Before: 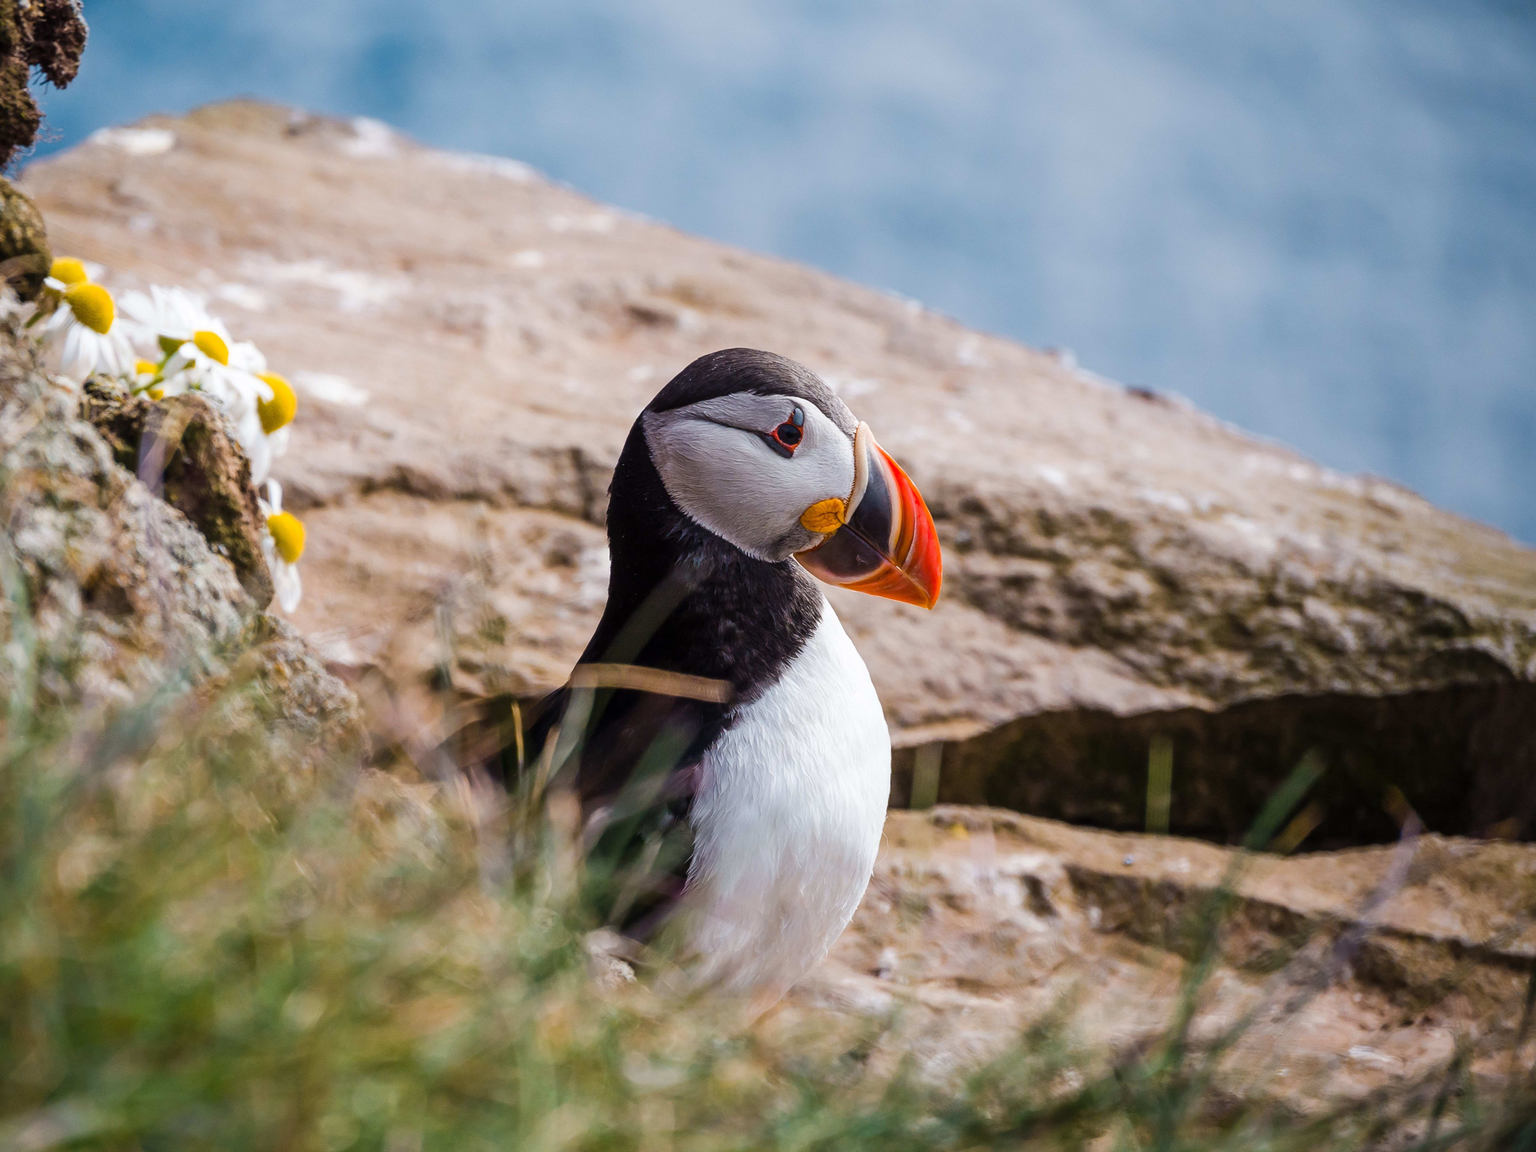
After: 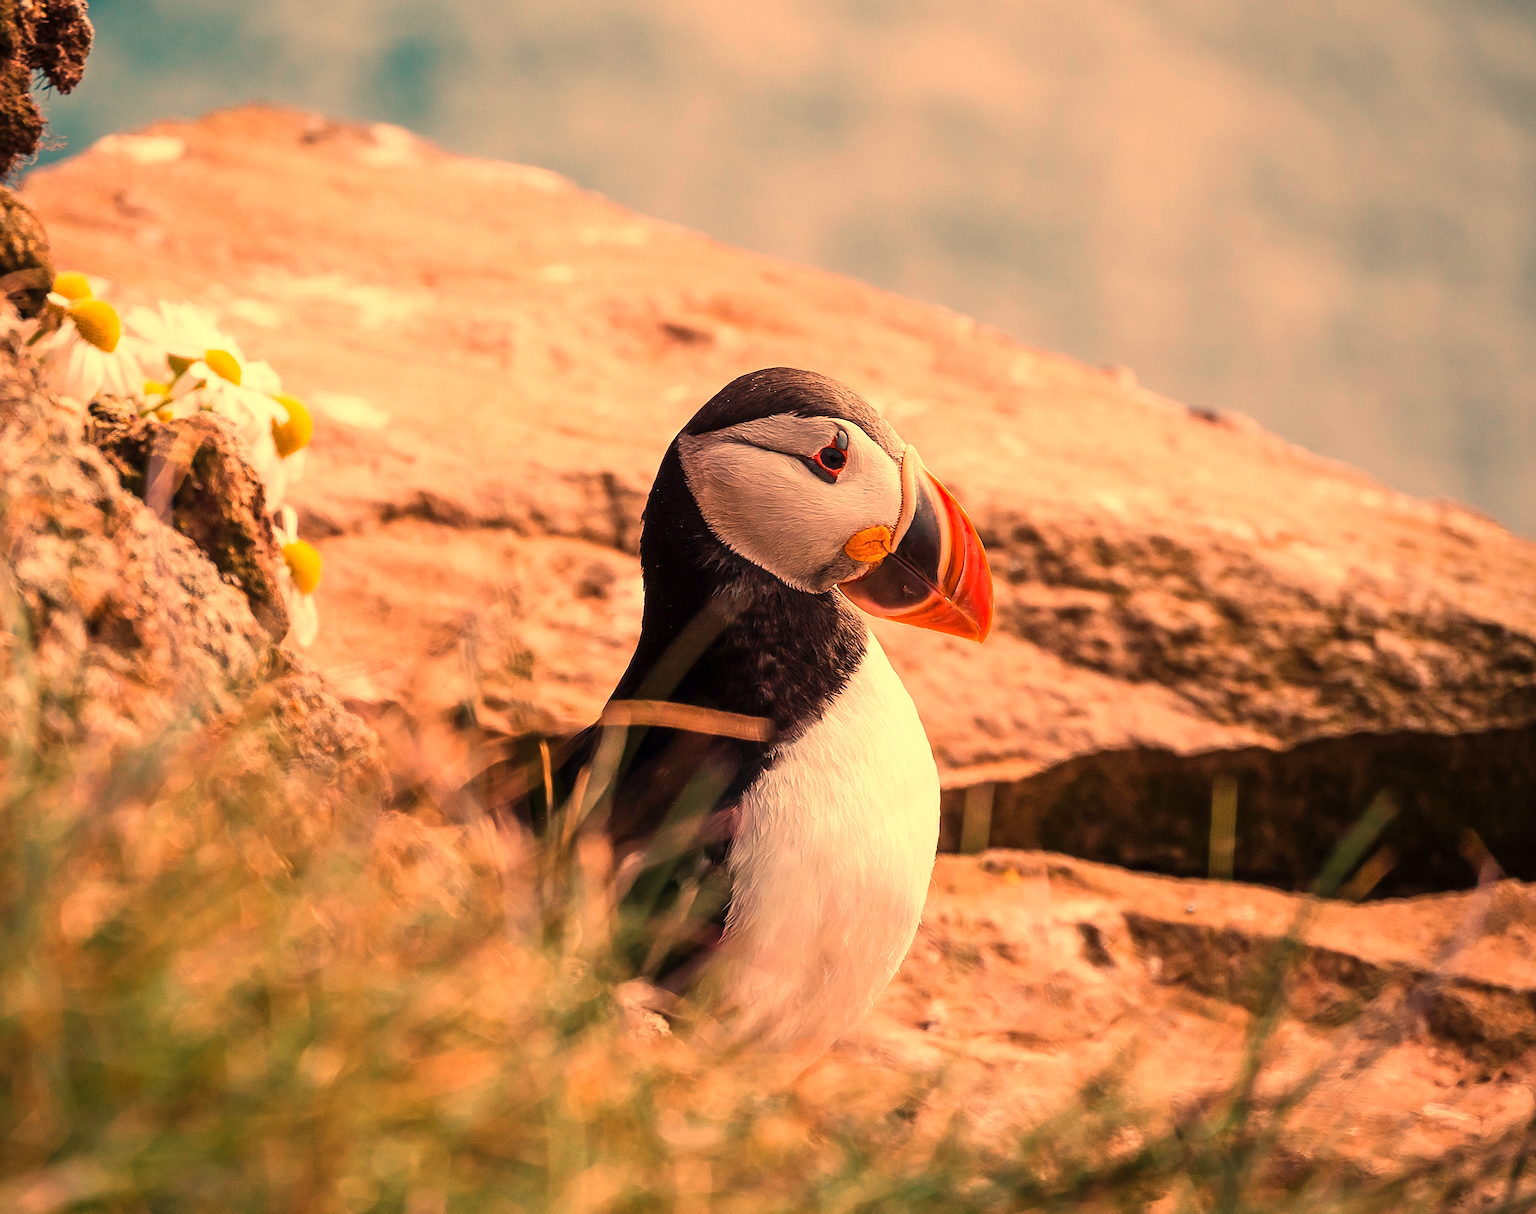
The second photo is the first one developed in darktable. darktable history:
white balance: red 1.467, blue 0.684
crop and rotate: right 5.167%
sharpen: on, module defaults
